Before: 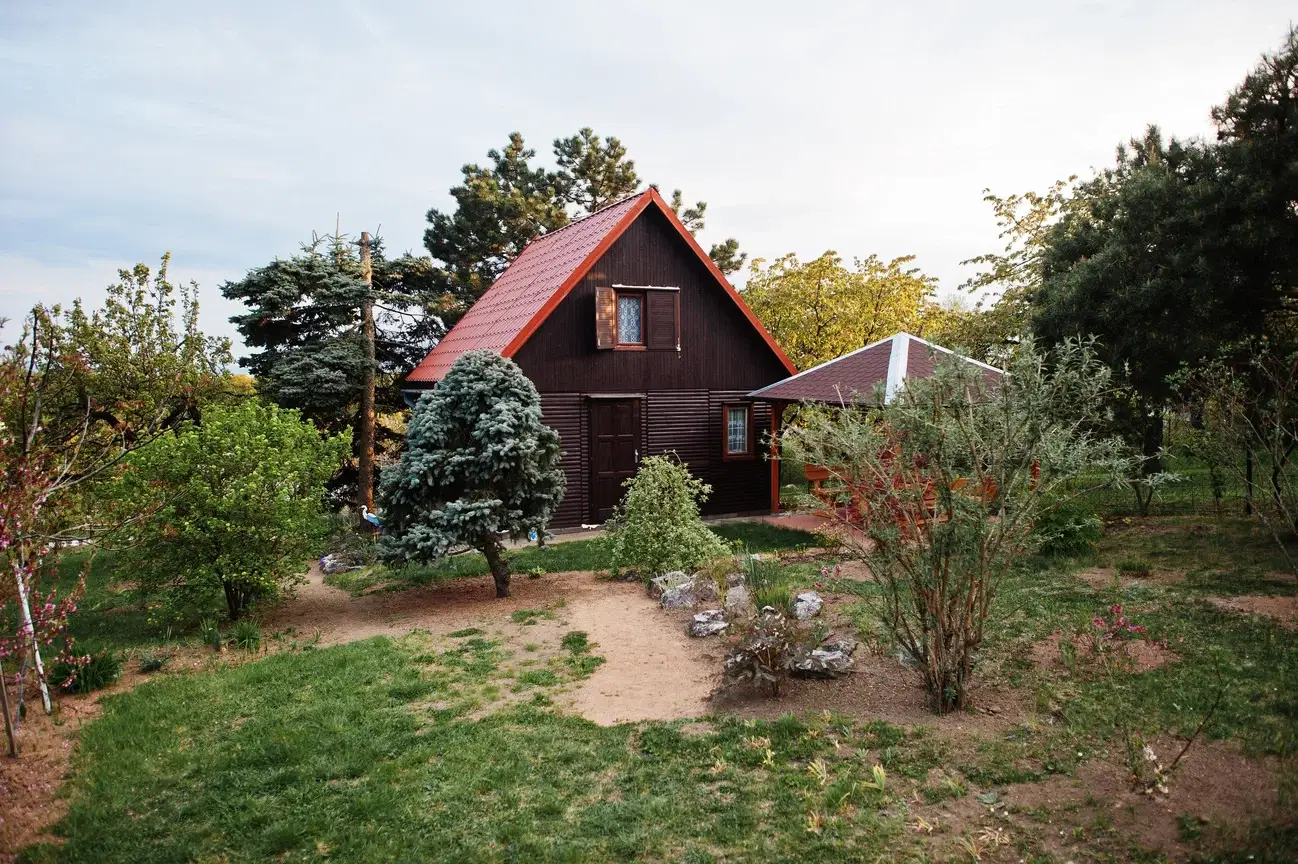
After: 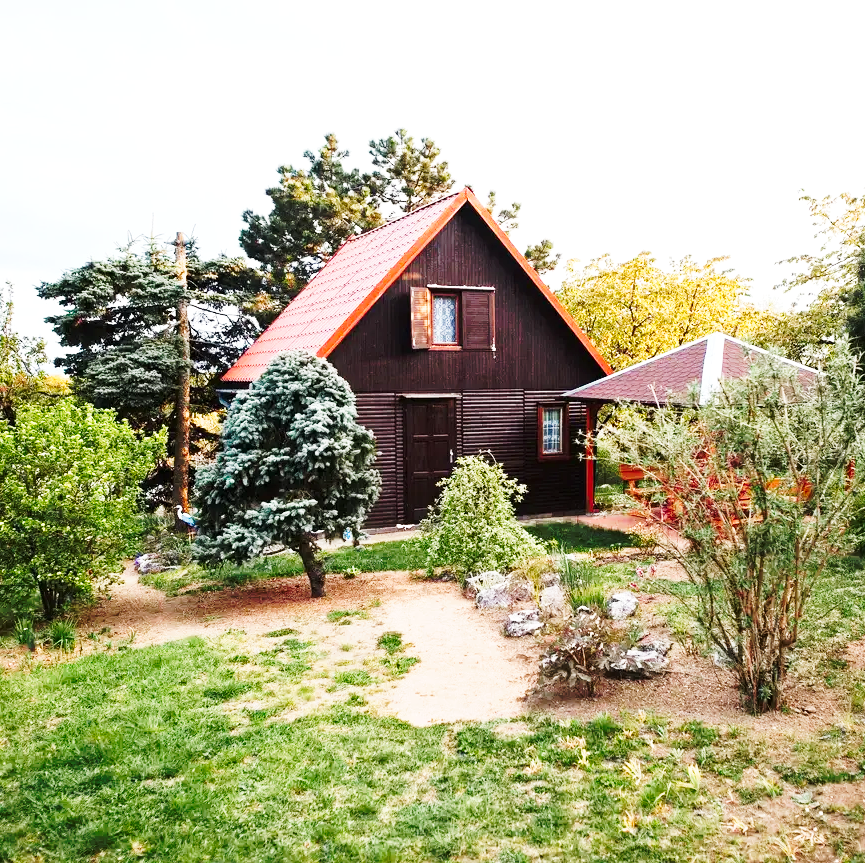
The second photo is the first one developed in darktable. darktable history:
exposure: exposure 0.4 EV, compensate highlight preservation false
crop and rotate: left 14.292%, right 19.041%
tone curve: curves: ch0 [(0, 0) (0.003, 0.003) (0.011, 0.013) (0.025, 0.028) (0.044, 0.05) (0.069, 0.079) (0.1, 0.113) (0.136, 0.154) (0.177, 0.201) (0.224, 0.268) (0.277, 0.38) (0.335, 0.486) (0.399, 0.588) (0.468, 0.688) (0.543, 0.787) (0.623, 0.854) (0.709, 0.916) (0.801, 0.957) (0.898, 0.978) (1, 1)], preserve colors none
